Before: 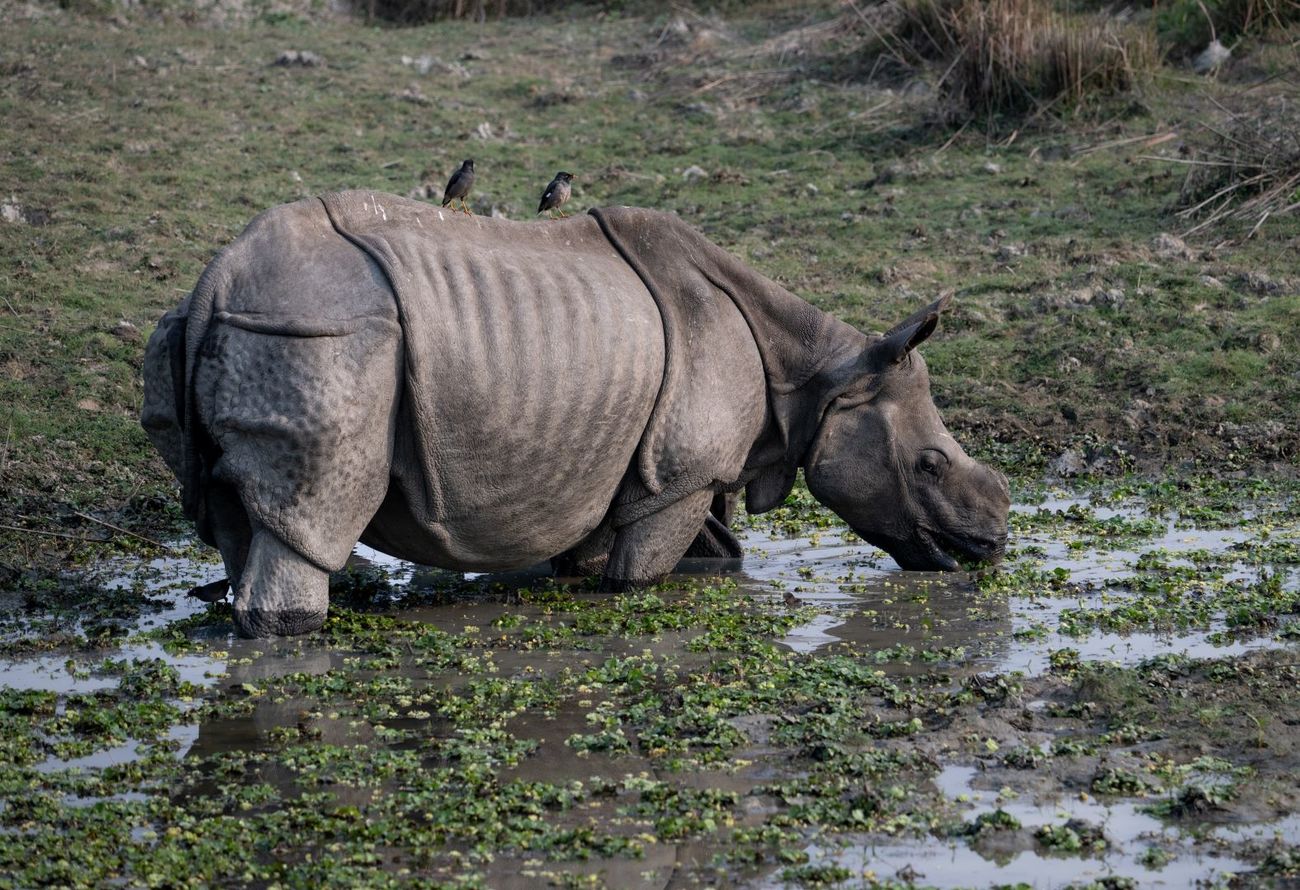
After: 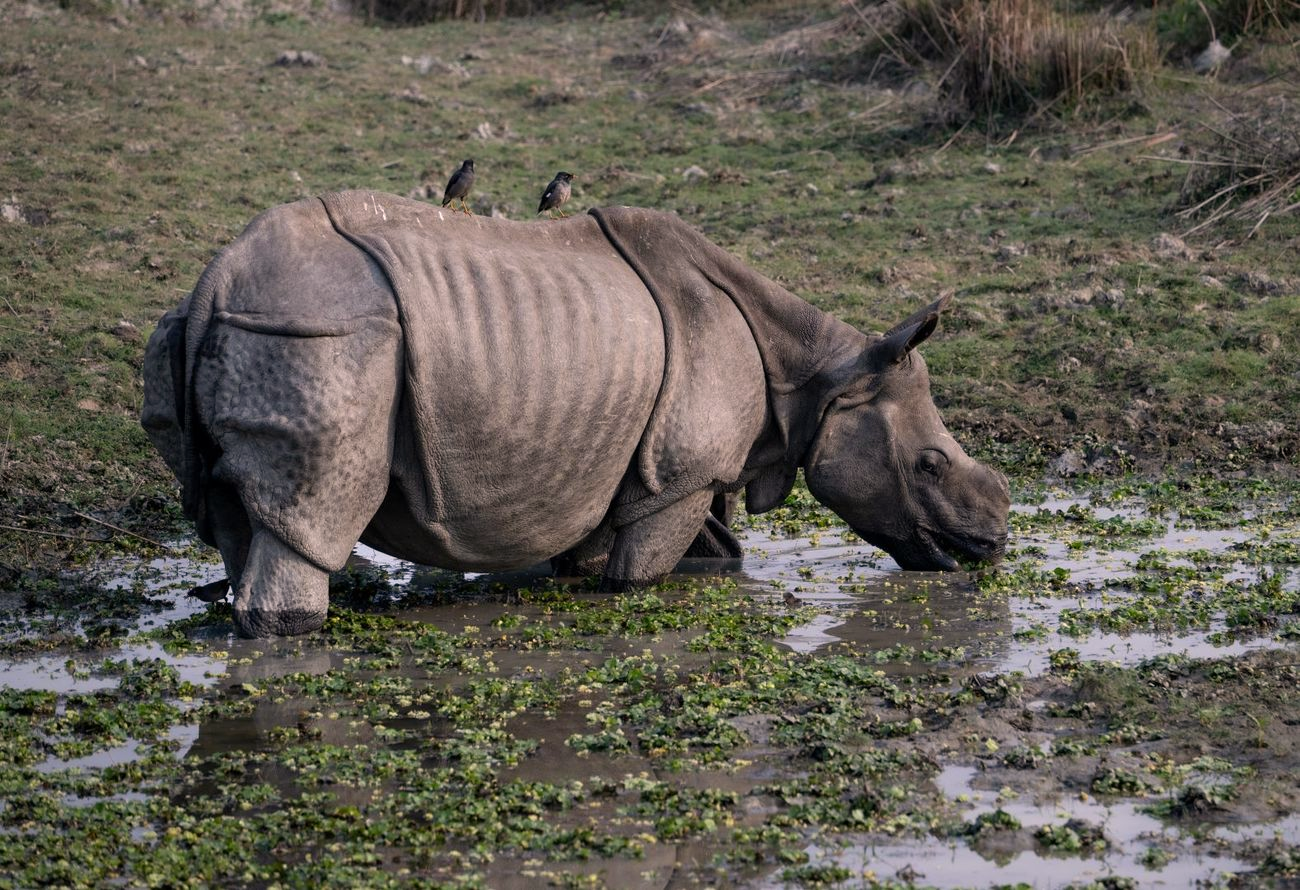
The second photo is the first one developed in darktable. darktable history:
color correction: highlights a* 5.81, highlights b* 4.84
